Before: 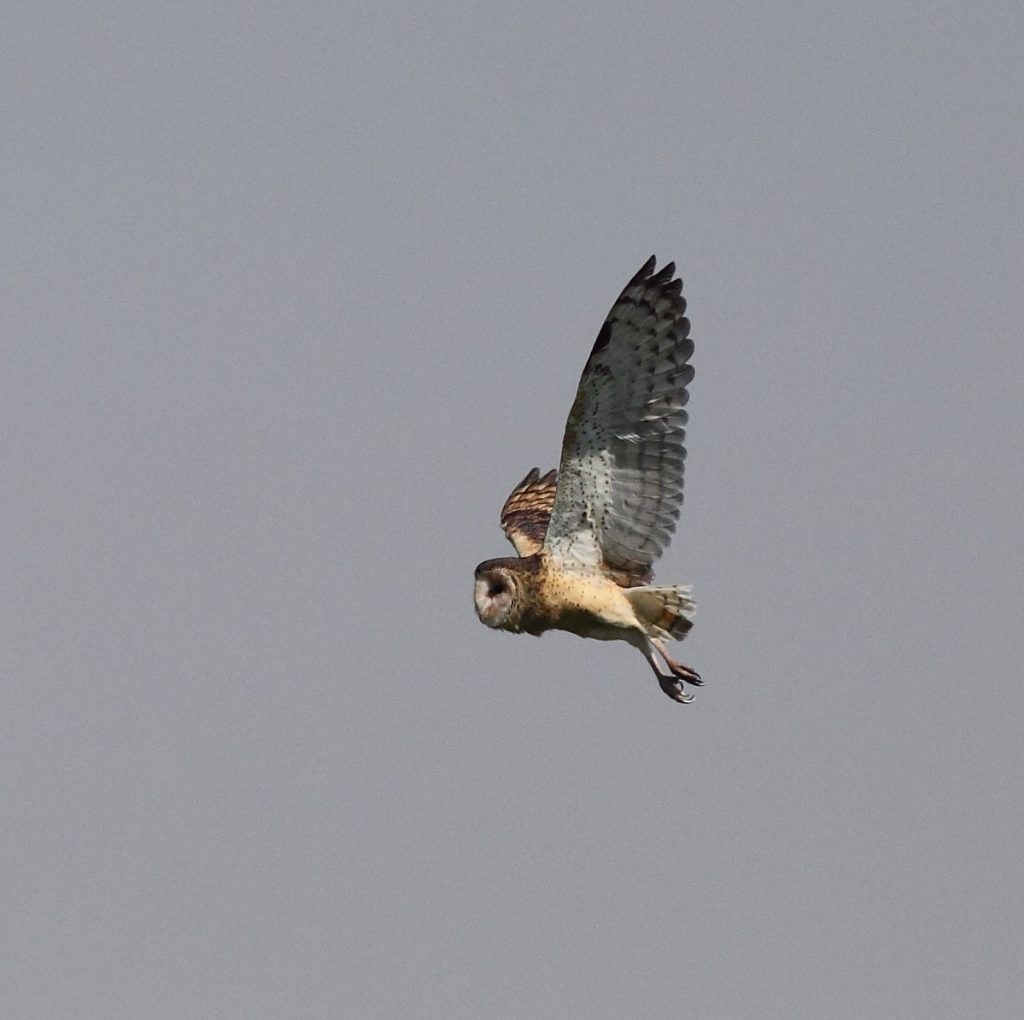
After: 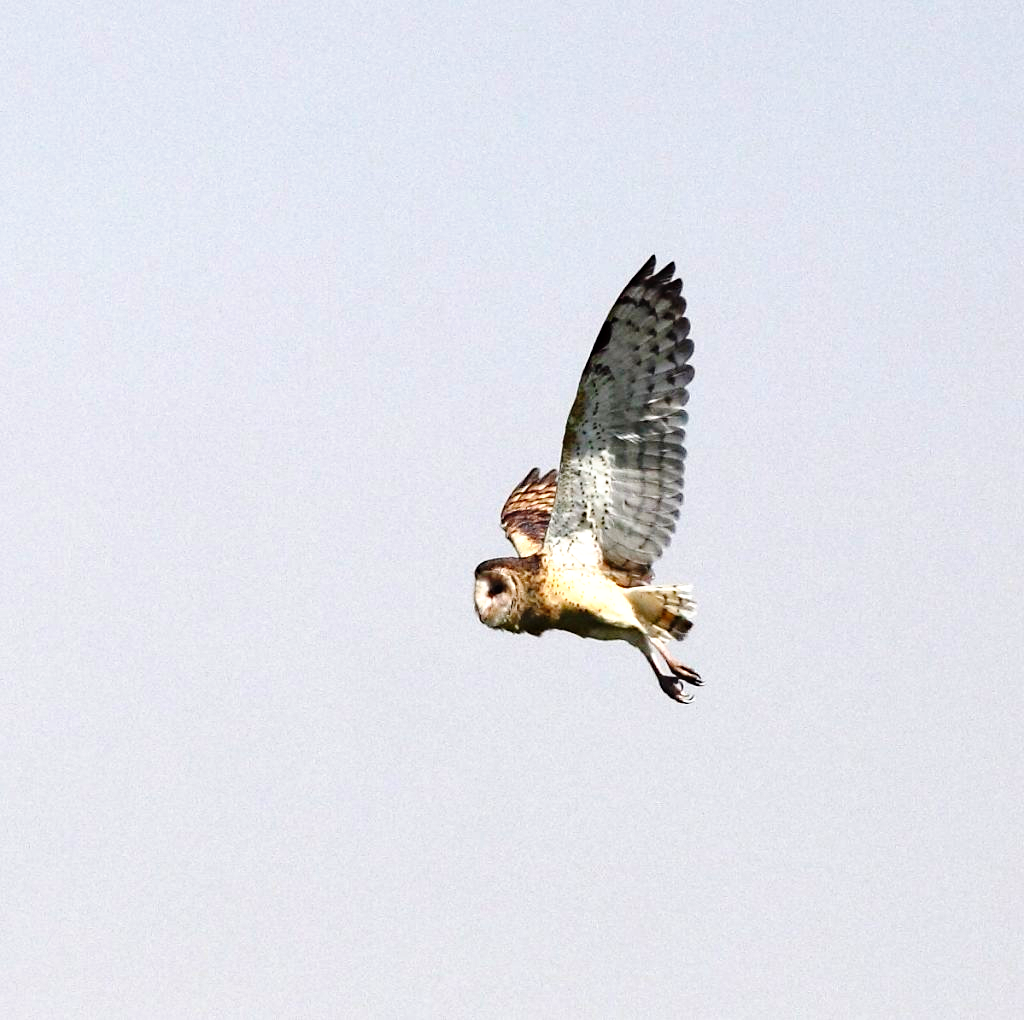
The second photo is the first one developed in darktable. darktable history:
exposure: black level correction -0.005, exposure 1.005 EV, compensate exposure bias true, compensate highlight preservation false
haze removal: compatibility mode true, adaptive false
tone curve: curves: ch0 [(0, 0) (0.003, 0) (0.011, 0.001) (0.025, 0.001) (0.044, 0.003) (0.069, 0.009) (0.1, 0.018) (0.136, 0.032) (0.177, 0.074) (0.224, 0.13) (0.277, 0.218) (0.335, 0.321) (0.399, 0.425) (0.468, 0.523) (0.543, 0.617) (0.623, 0.708) (0.709, 0.789) (0.801, 0.873) (0.898, 0.967) (1, 1)], preserve colors none
